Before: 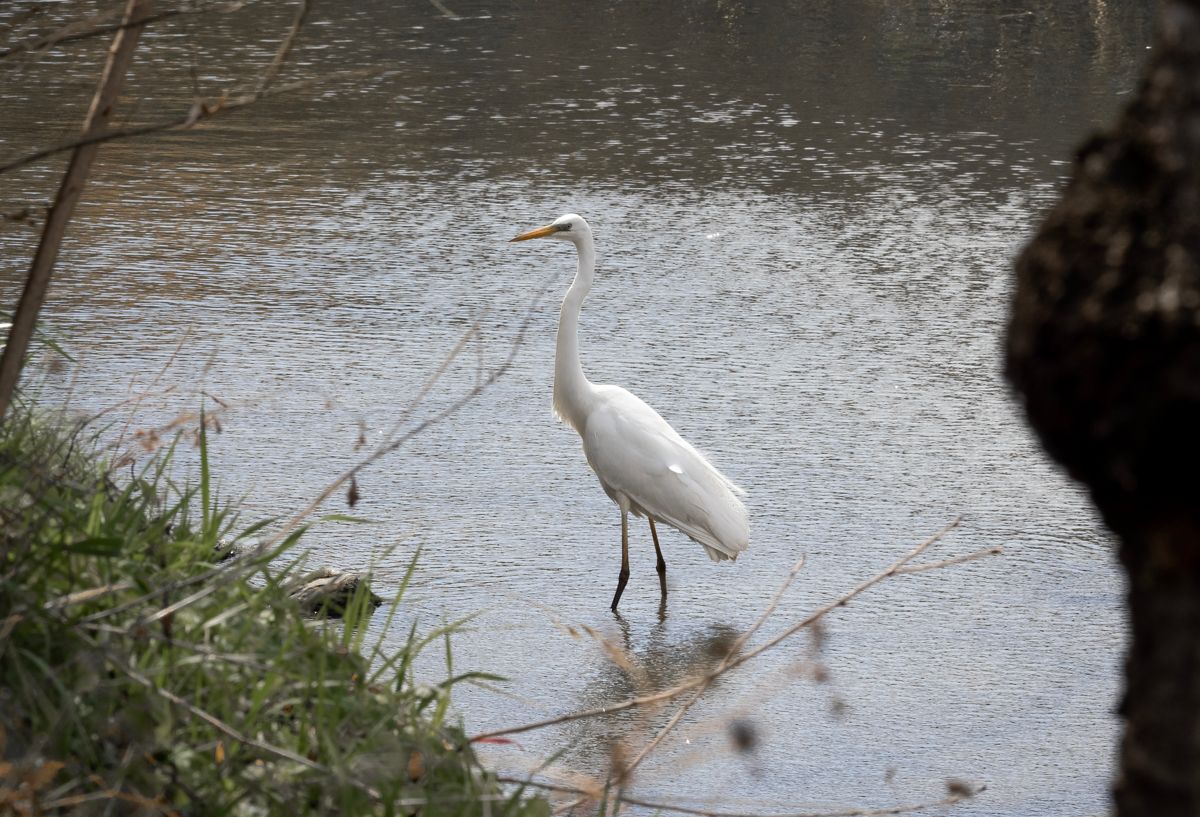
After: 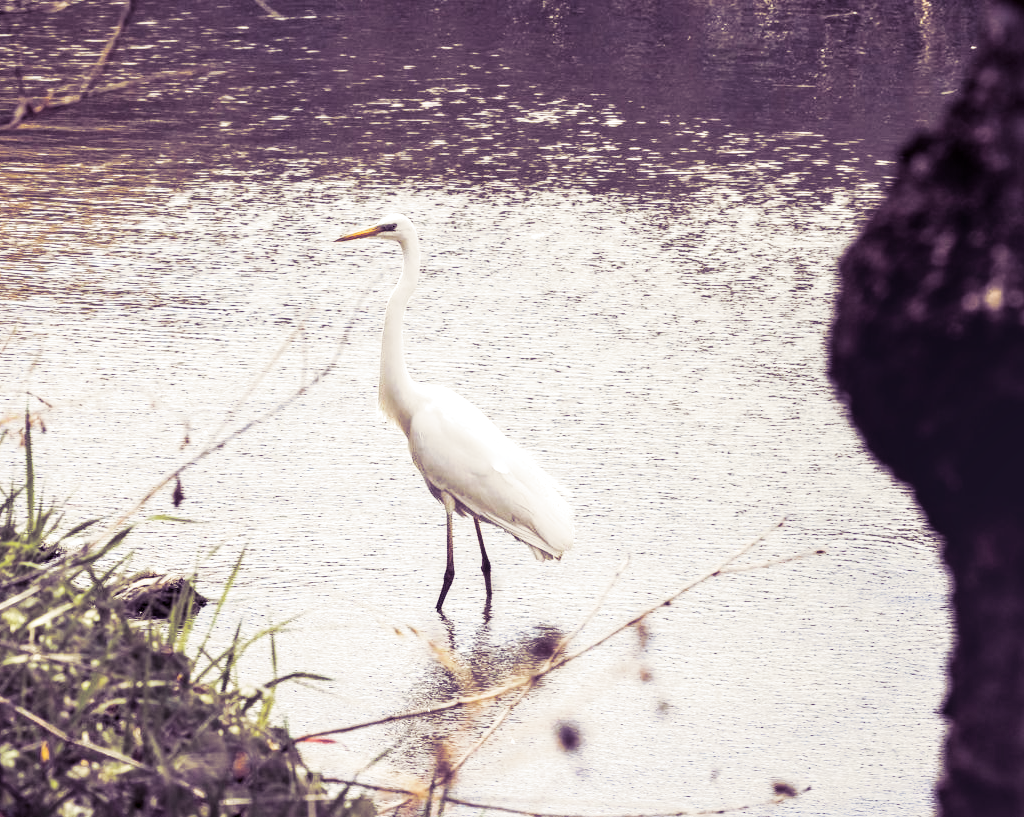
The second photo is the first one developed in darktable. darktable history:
exposure: black level correction 0, exposure 0.7 EV, compensate exposure bias true, compensate highlight preservation false
tone equalizer: -8 EV -0.417 EV, -7 EV -0.389 EV, -6 EV -0.333 EV, -5 EV -0.222 EV, -3 EV 0.222 EV, -2 EV 0.333 EV, -1 EV 0.389 EV, +0 EV 0.417 EV, edges refinement/feathering 500, mask exposure compensation -1.57 EV, preserve details no
base curve: curves: ch0 [(0, 0) (0.088, 0.125) (0.176, 0.251) (0.354, 0.501) (0.613, 0.749) (1, 0.877)], preserve colors none
white balance: emerald 1
rgb levels: mode RGB, independent channels, levels [[0, 0.5, 1], [0, 0.521, 1], [0, 0.536, 1]]
local contrast: on, module defaults
crop and rotate: left 14.584%
split-toning: shadows › hue 255.6°, shadows › saturation 0.66, highlights › hue 43.2°, highlights › saturation 0.68, balance -50.1
